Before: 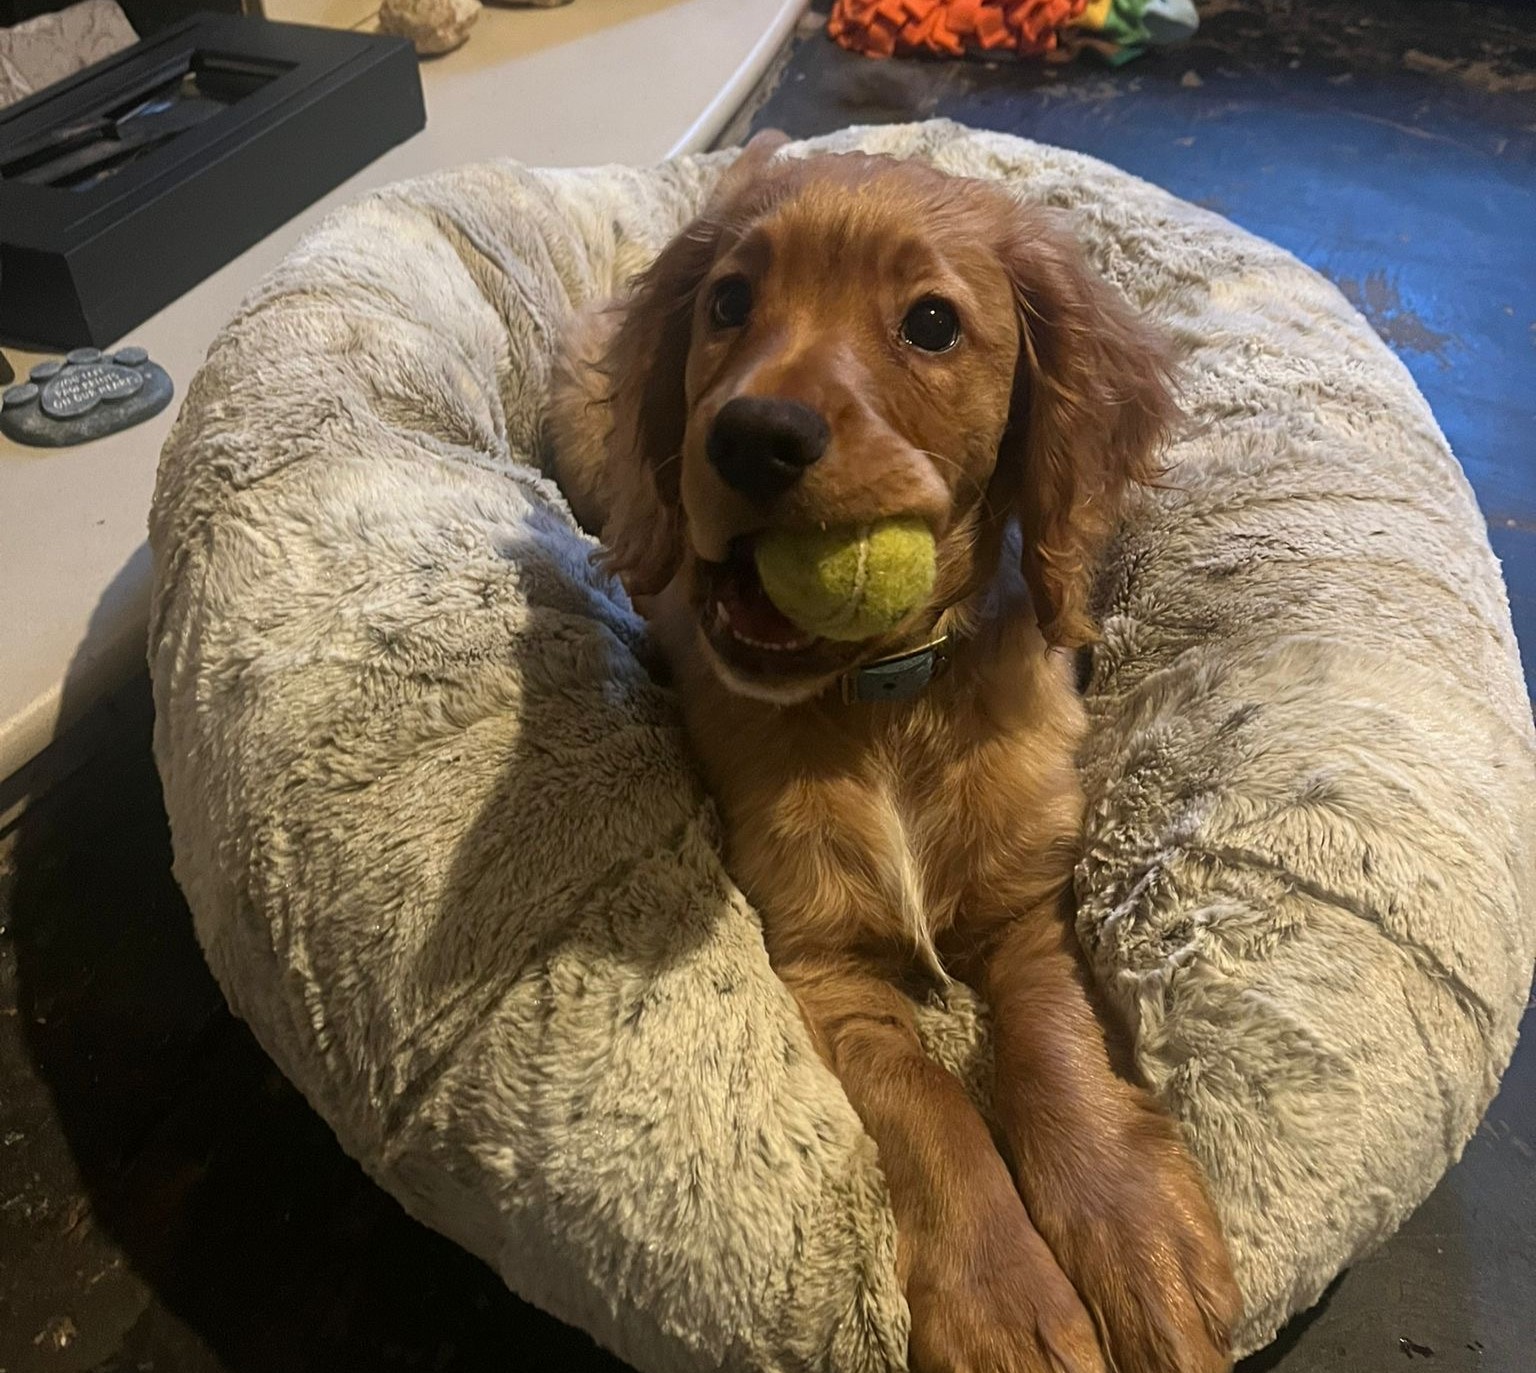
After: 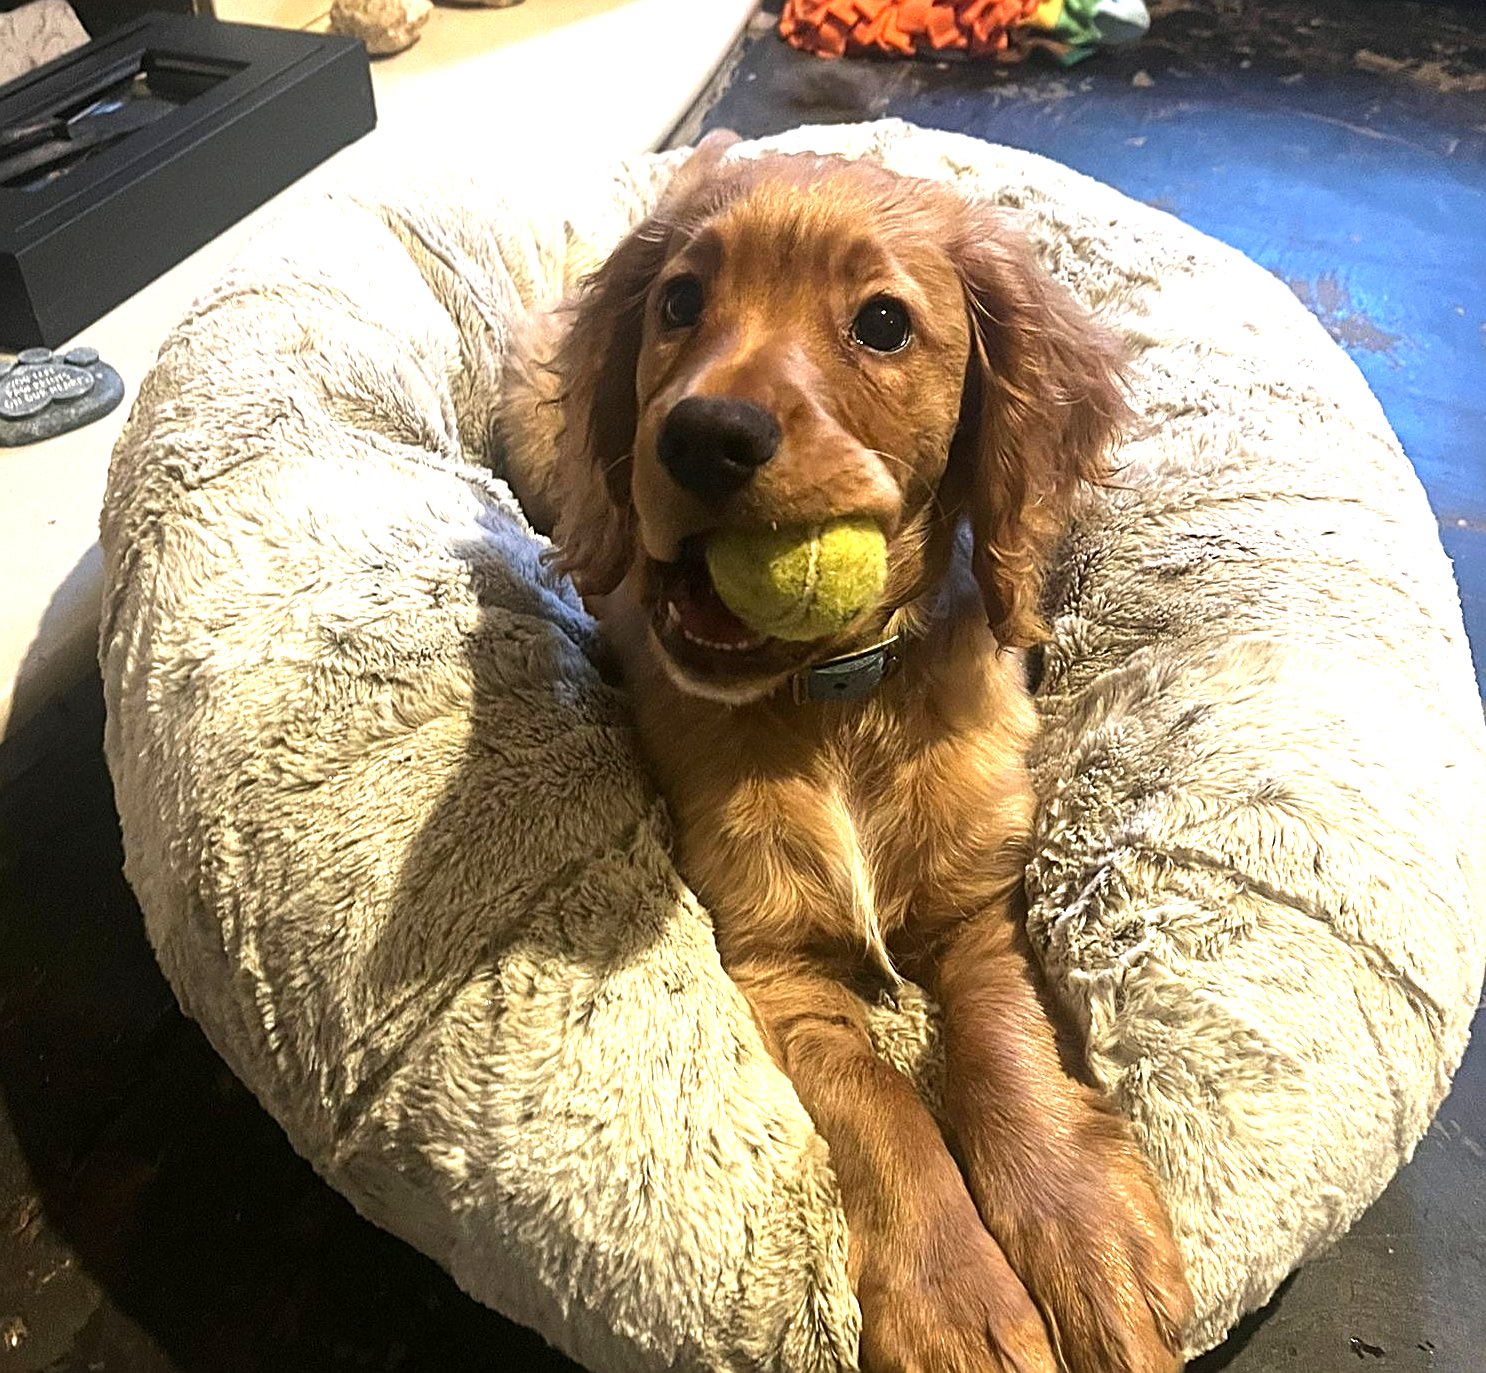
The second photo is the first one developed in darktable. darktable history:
tone equalizer: -8 EV -0.417 EV, -7 EV -0.389 EV, -6 EV -0.333 EV, -5 EV -0.222 EV, -3 EV 0.222 EV, -2 EV 0.333 EV, -1 EV 0.389 EV, +0 EV 0.417 EV, edges refinement/feathering 500, mask exposure compensation -1.57 EV, preserve details no
crop and rotate: left 3.238%
exposure: exposure 0.935 EV, compensate highlight preservation false
sharpen: on, module defaults
